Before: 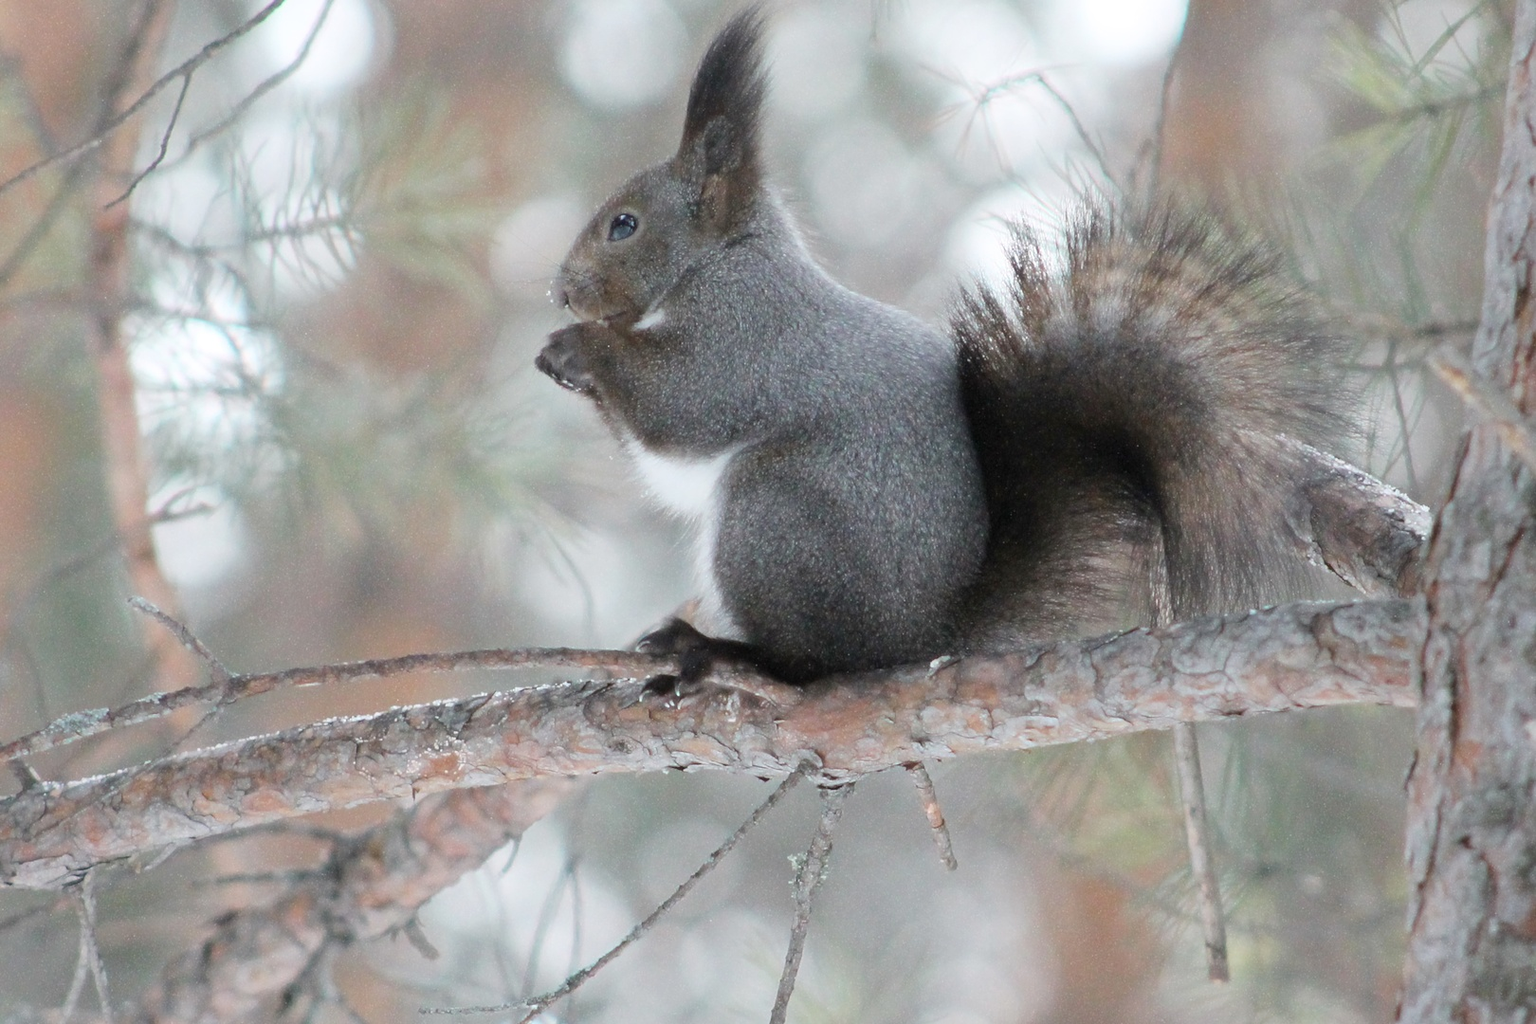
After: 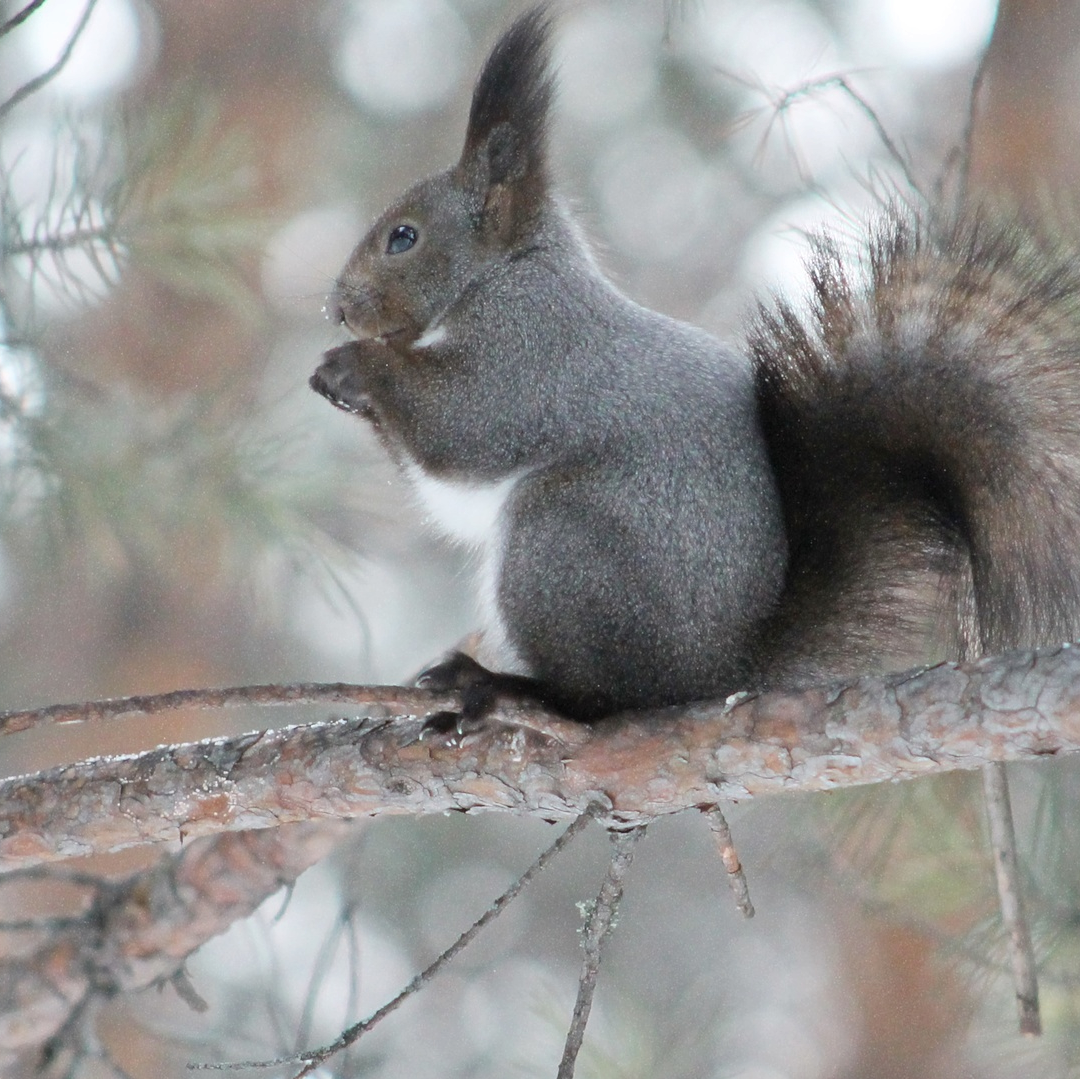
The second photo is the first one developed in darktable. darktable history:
shadows and highlights: shadows 60, soften with gaussian
crop and rotate: left 15.754%, right 17.579%
